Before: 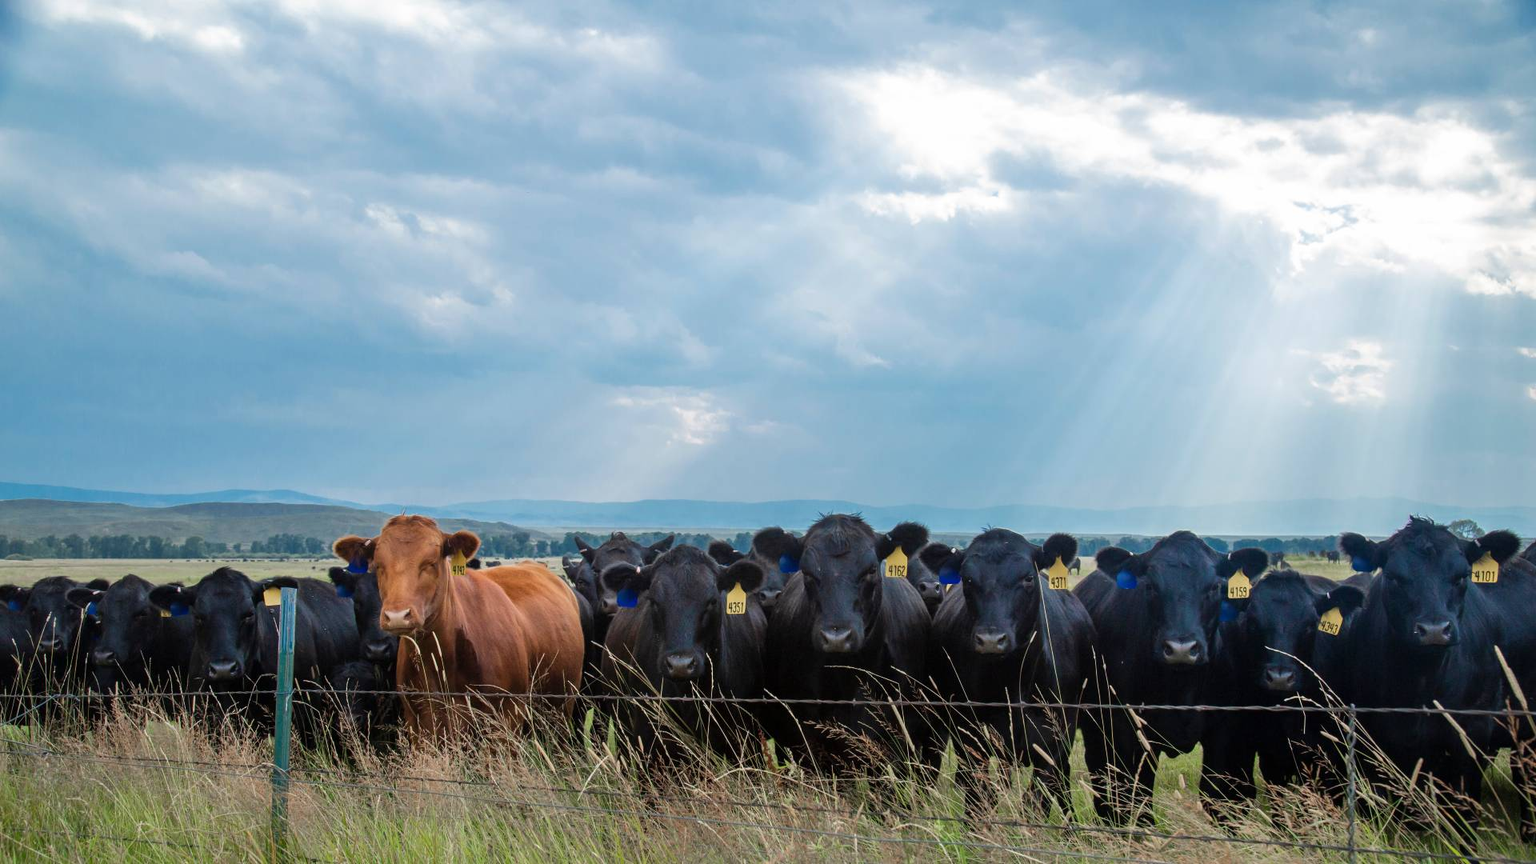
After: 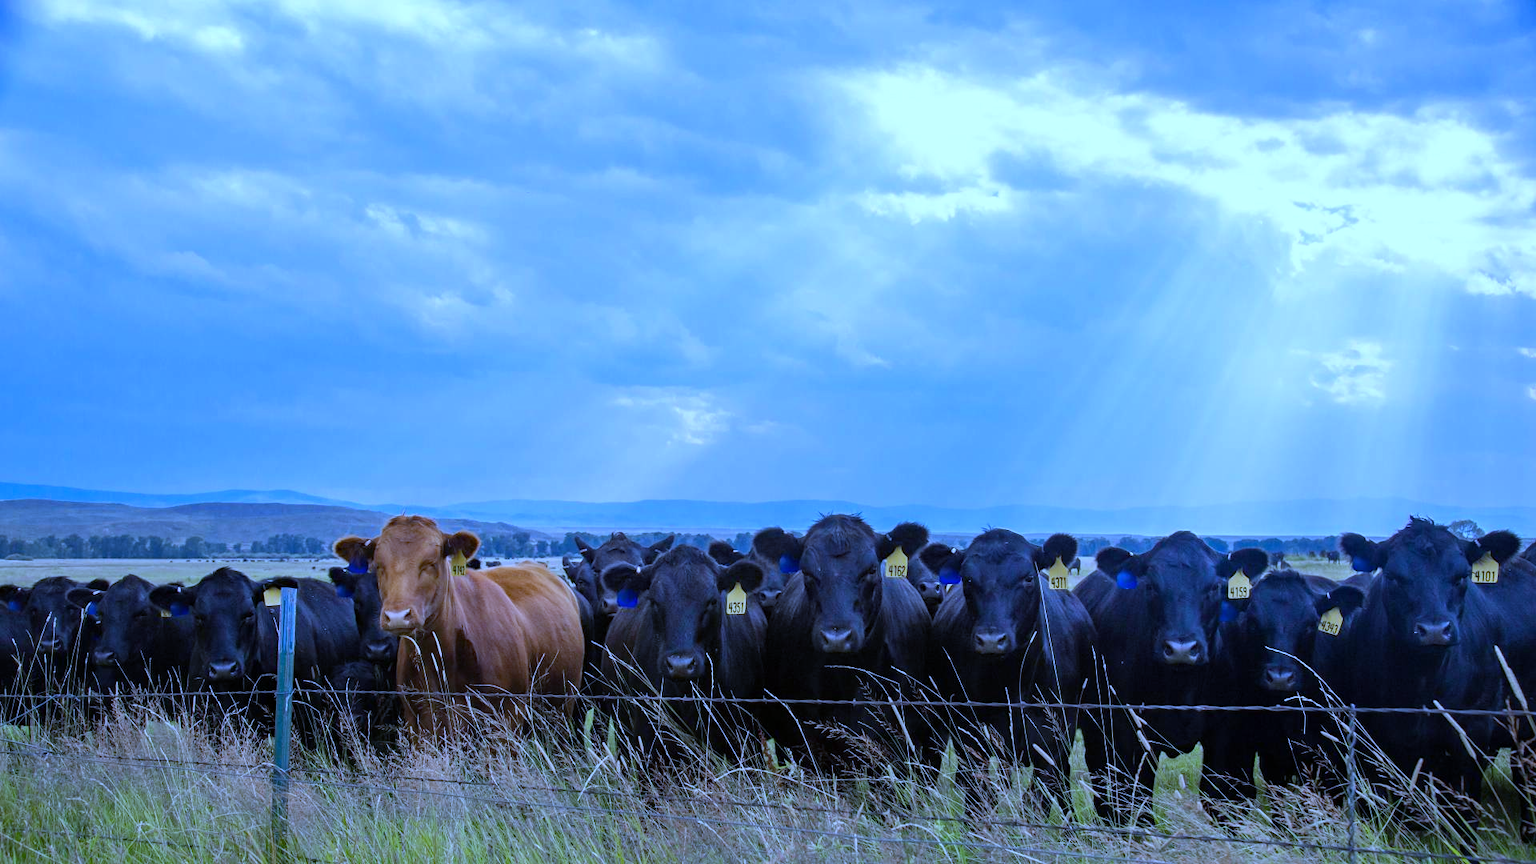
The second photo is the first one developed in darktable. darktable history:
white balance: red 0.766, blue 1.537
haze removal: compatibility mode true, adaptive false
